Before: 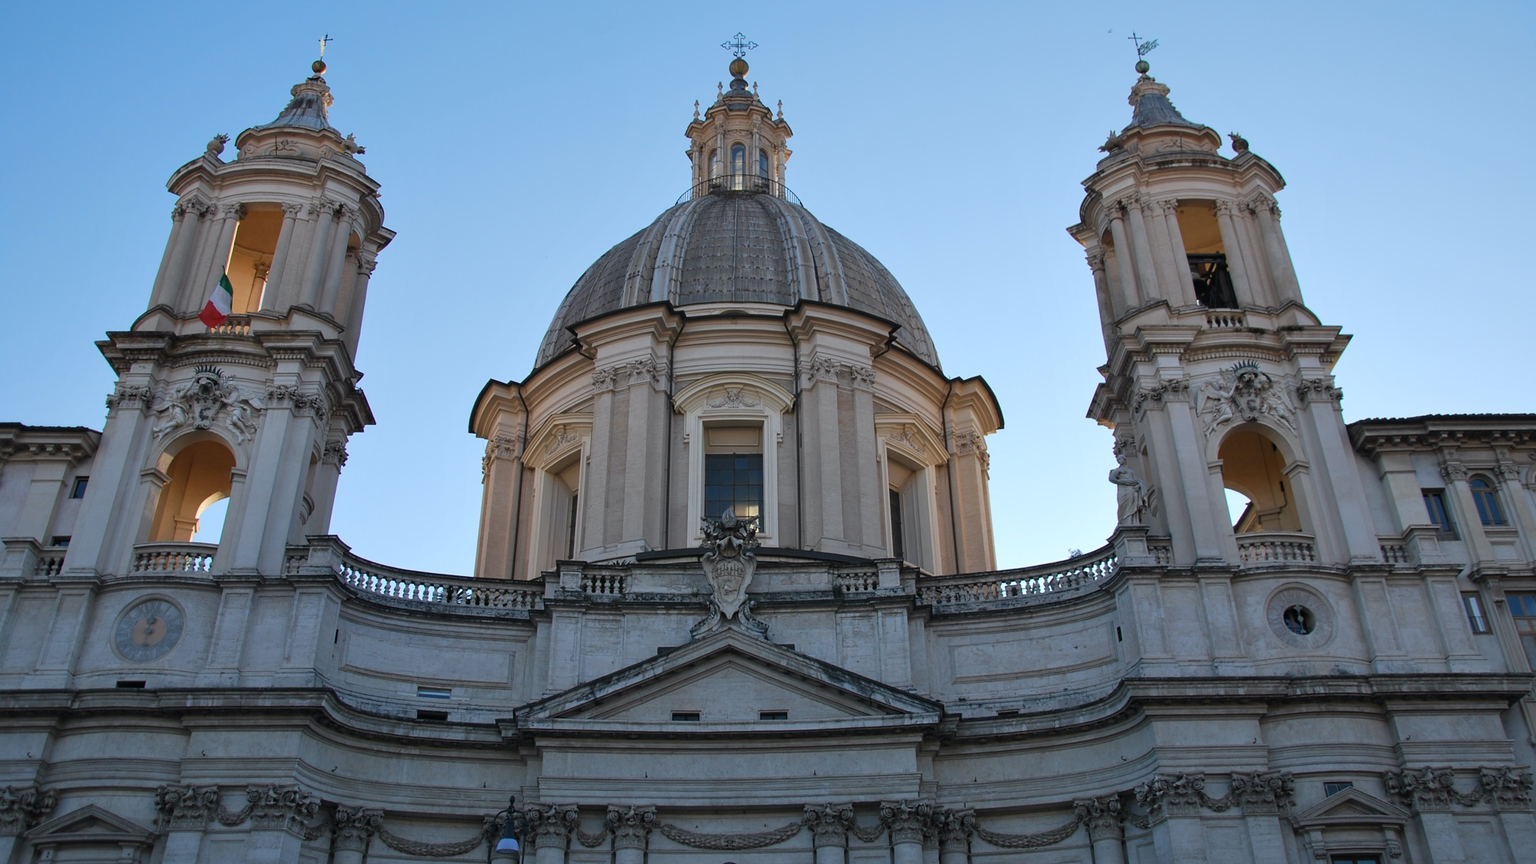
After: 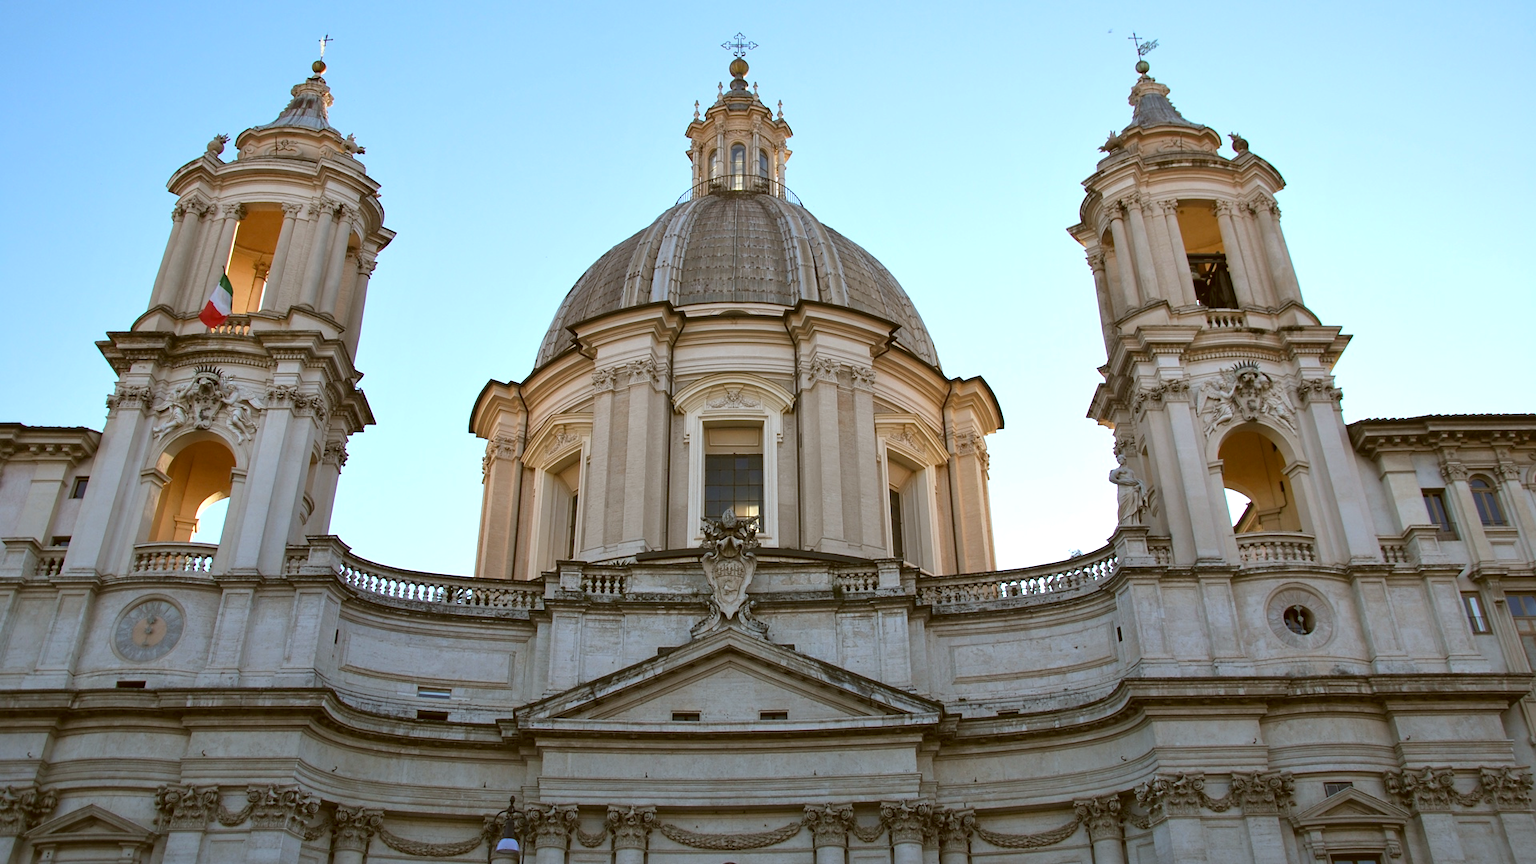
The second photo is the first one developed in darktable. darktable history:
color correction: highlights a* -0.482, highlights b* 0.161, shadows a* 4.66, shadows b* 20.72
exposure: exposure 0.661 EV, compensate highlight preservation false
